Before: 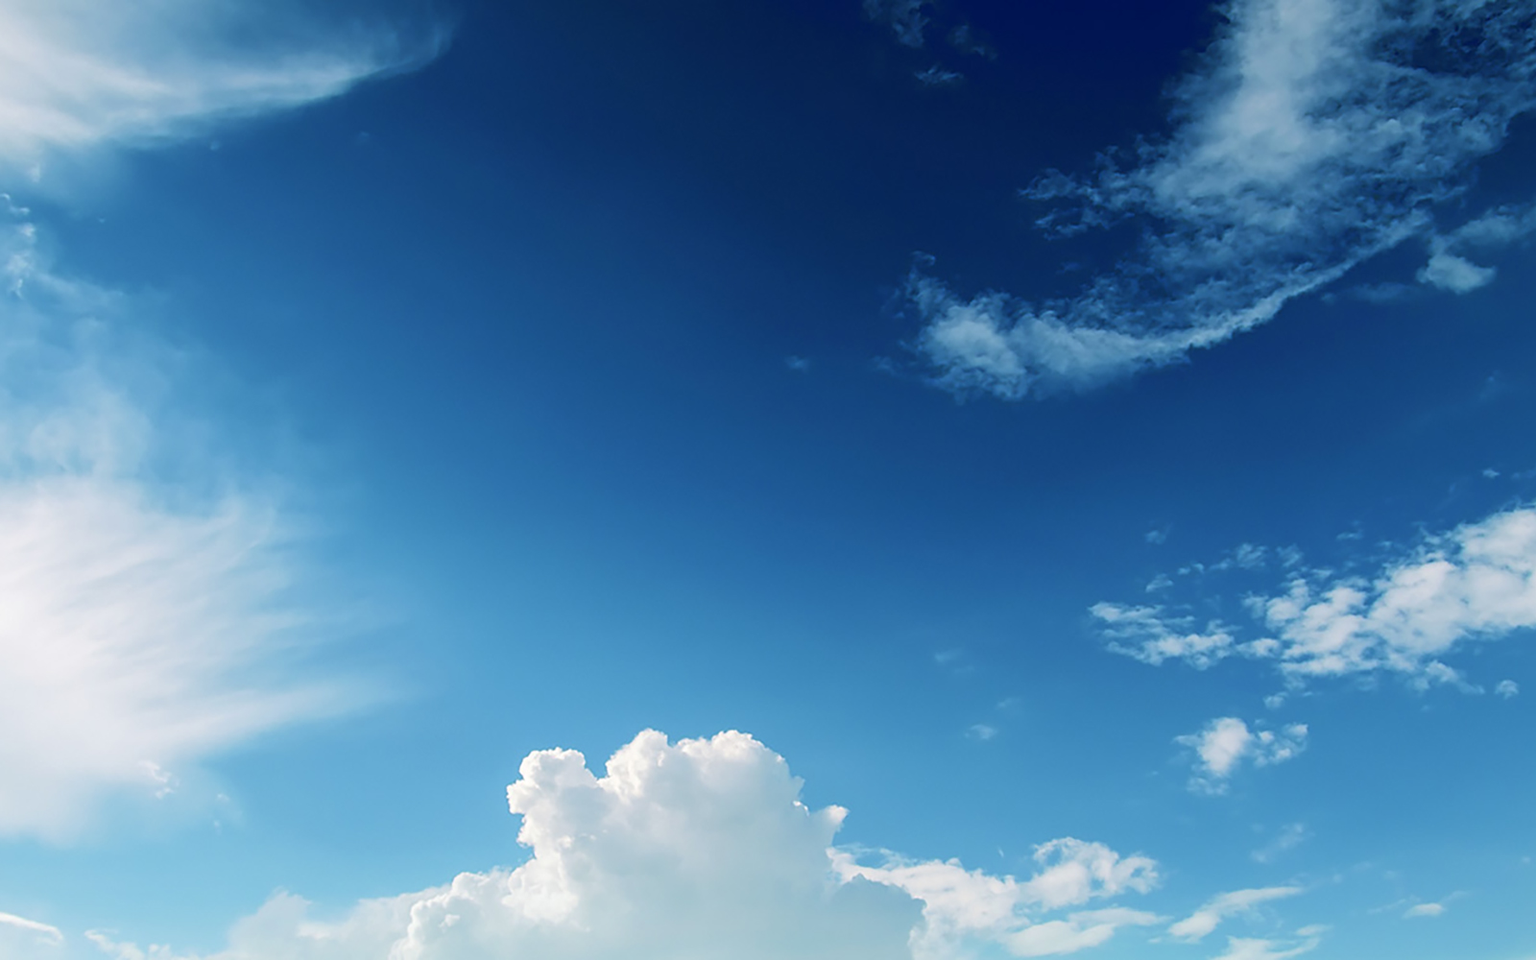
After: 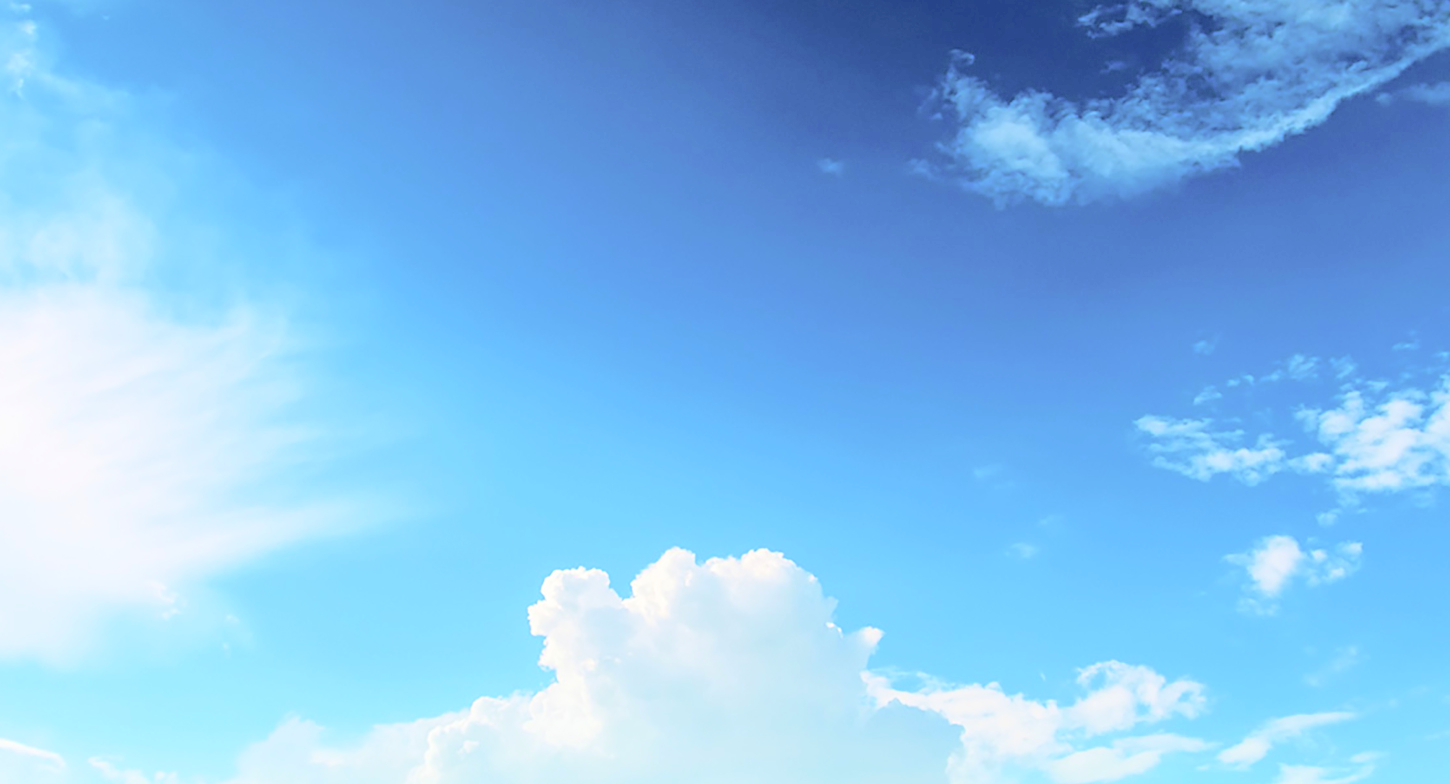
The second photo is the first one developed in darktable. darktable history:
contrast brightness saturation: contrast 0.102, brightness 0.292, saturation 0.145
tone curve: curves: ch0 [(0, 0) (0.003, 0.002) (0.011, 0.008) (0.025, 0.016) (0.044, 0.026) (0.069, 0.04) (0.1, 0.061) (0.136, 0.104) (0.177, 0.15) (0.224, 0.22) (0.277, 0.307) (0.335, 0.399) (0.399, 0.492) (0.468, 0.575) (0.543, 0.638) (0.623, 0.701) (0.709, 0.778) (0.801, 0.85) (0.898, 0.934) (1, 1)], color space Lab, independent channels, preserve colors none
crop: top 21.292%, right 9.332%, bottom 0.269%
exposure: black level correction 0.004, exposure 0.017 EV, compensate highlight preservation false
